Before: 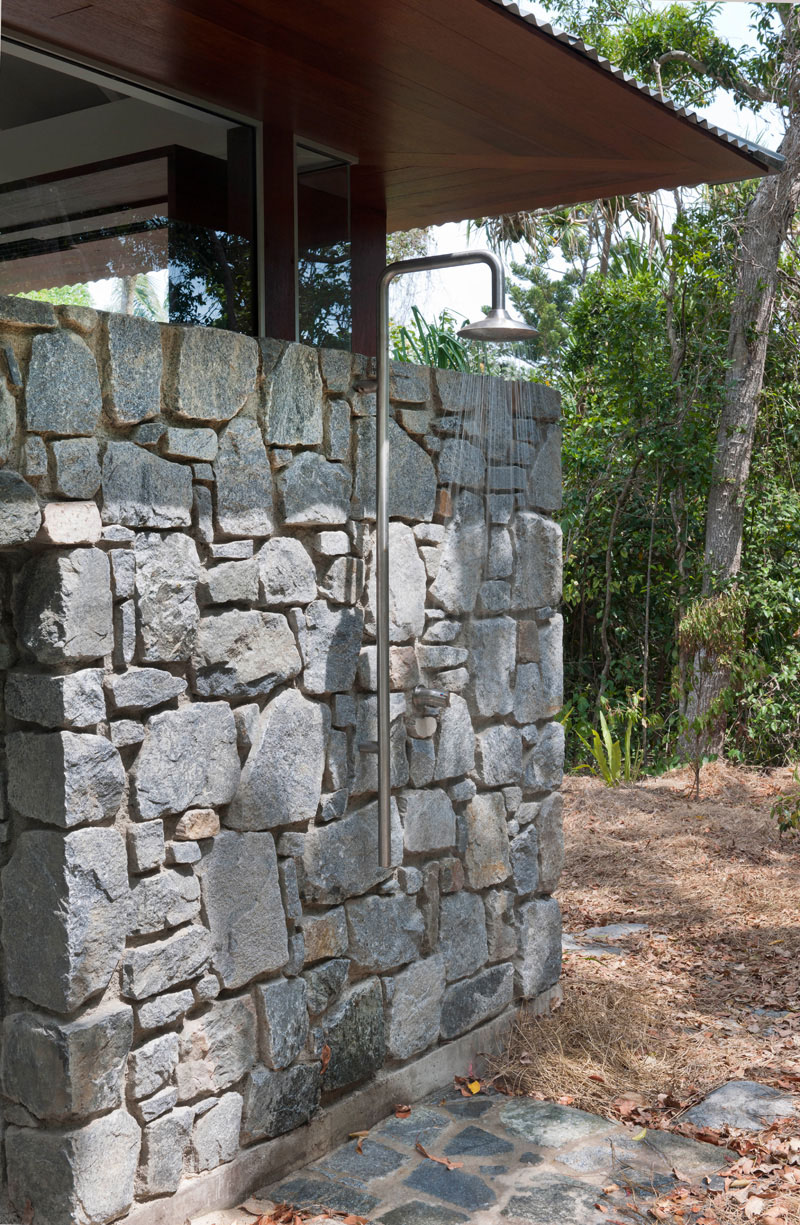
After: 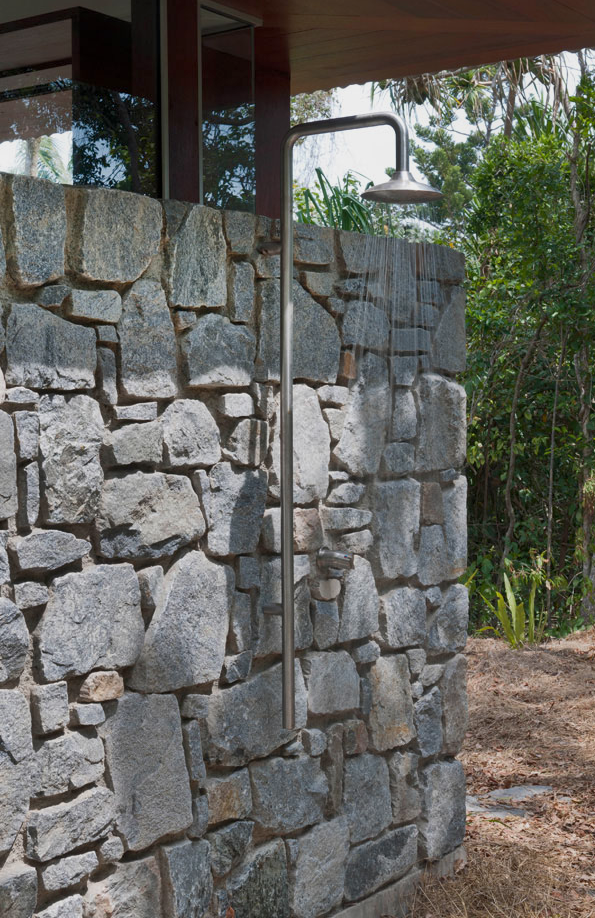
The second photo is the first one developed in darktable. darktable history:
crop and rotate: left 12.053%, top 11.331%, right 13.537%, bottom 13.717%
tone equalizer: -8 EV 0.23 EV, -7 EV 0.438 EV, -6 EV 0.408 EV, -5 EV 0.239 EV, -3 EV -0.263 EV, -2 EV -0.412 EV, -1 EV -0.421 EV, +0 EV -0.226 EV
